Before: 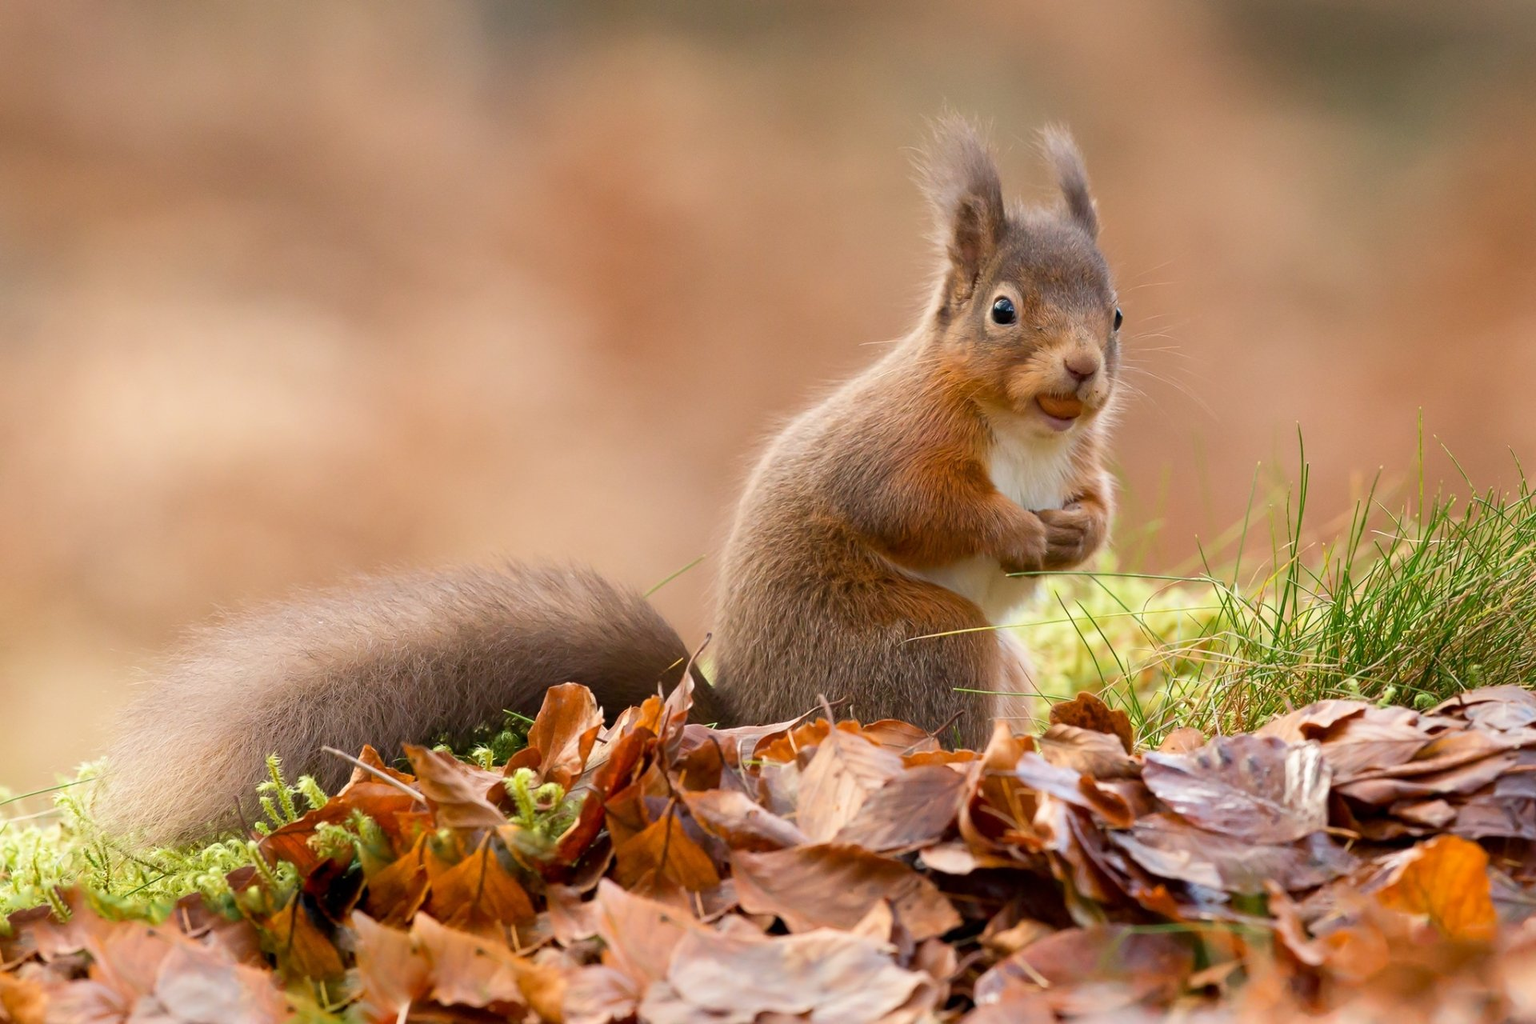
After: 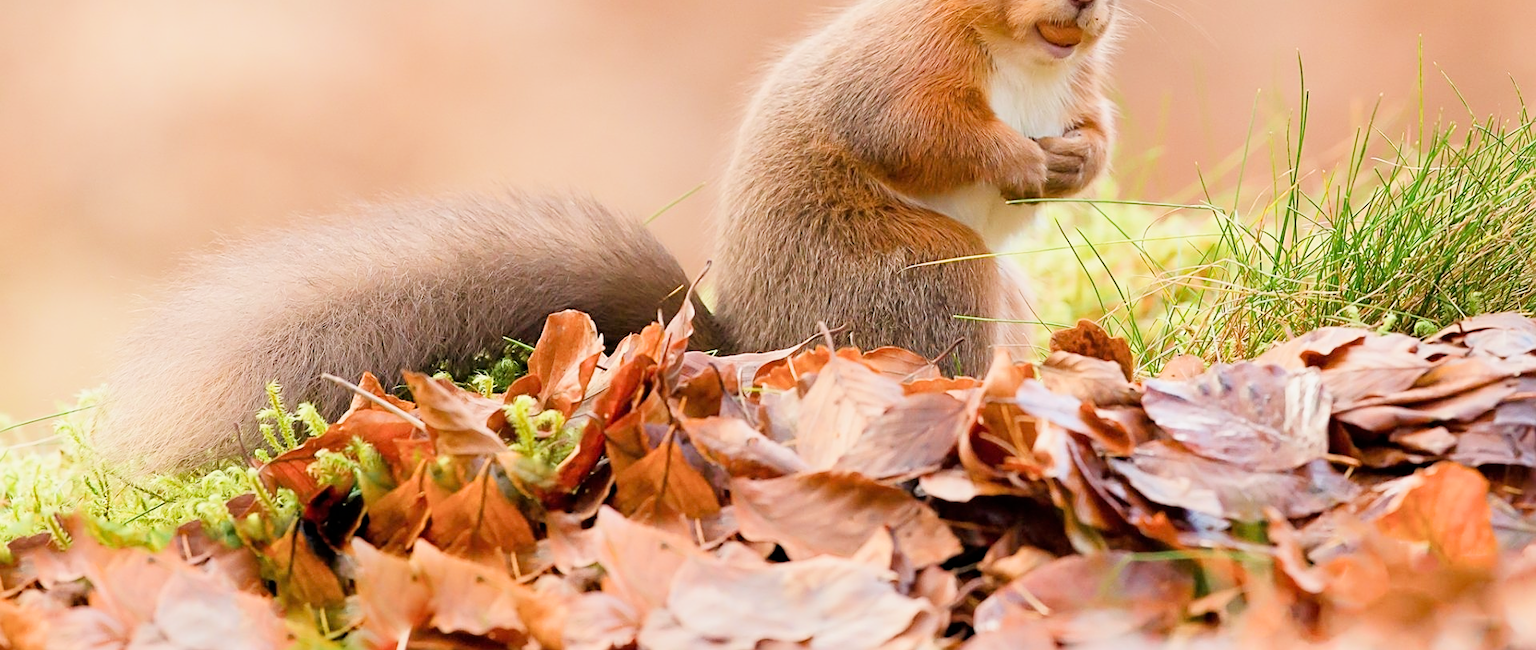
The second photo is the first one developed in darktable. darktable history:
crop and rotate: top 36.435%
exposure: black level correction 0, exposure 1.2 EV, compensate exposure bias true, compensate highlight preservation false
sharpen: on, module defaults
filmic rgb: black relative exposure -7.65 EV, white relative exposure 4.56 EV, hardness 3.61
